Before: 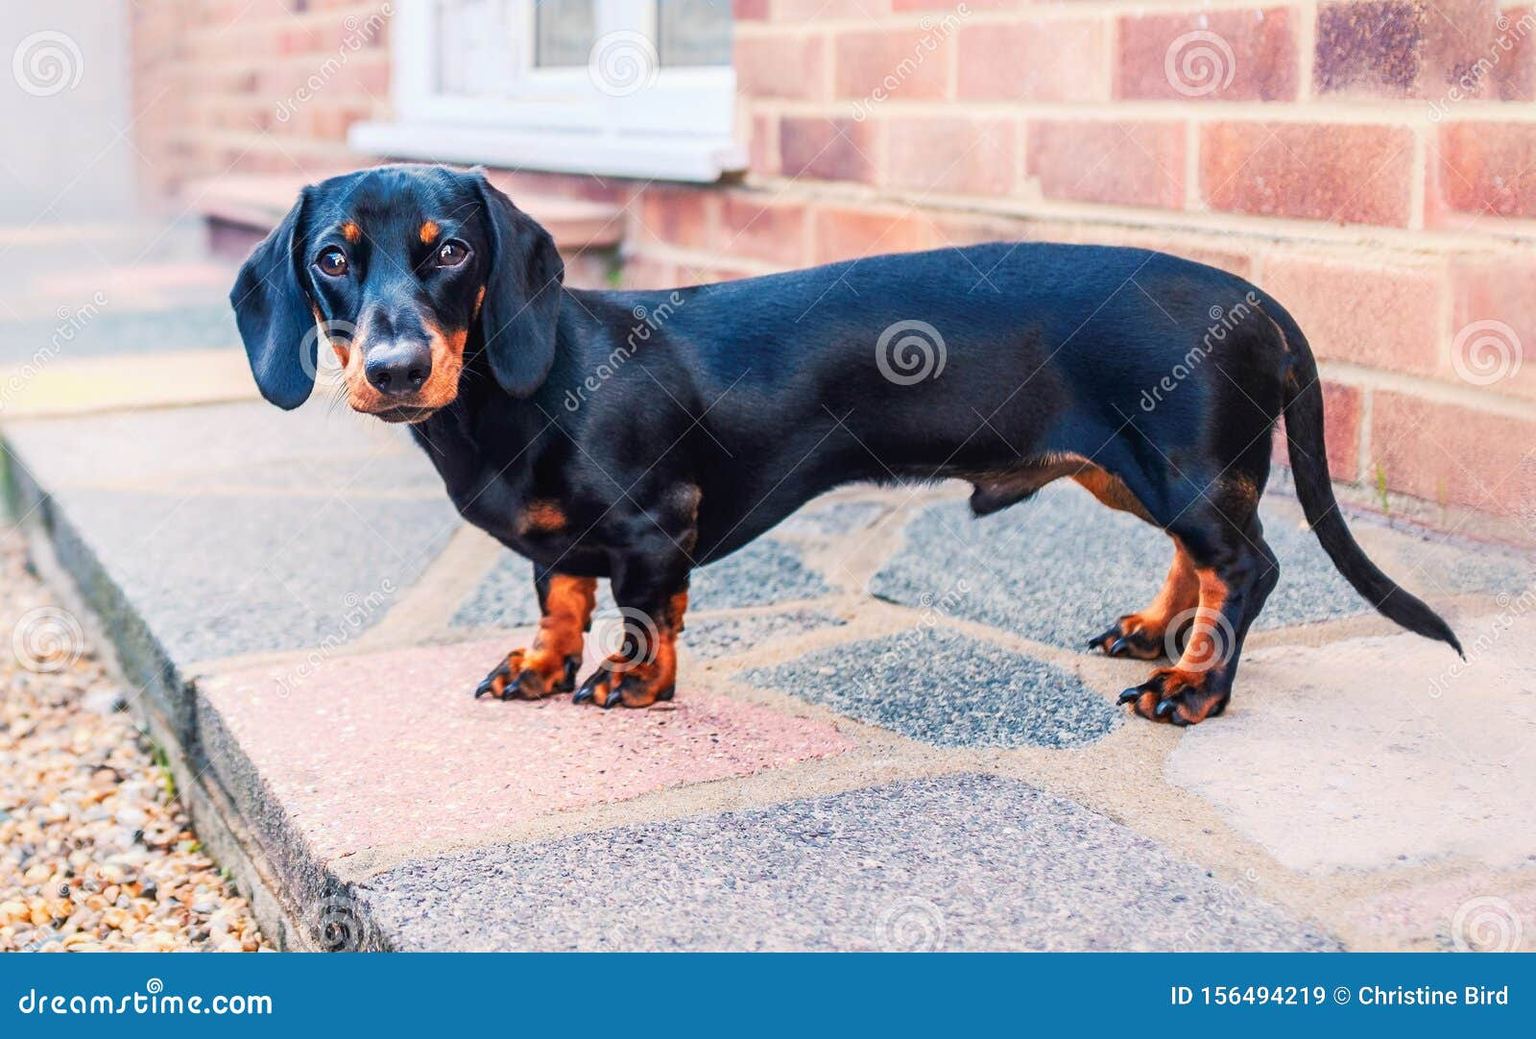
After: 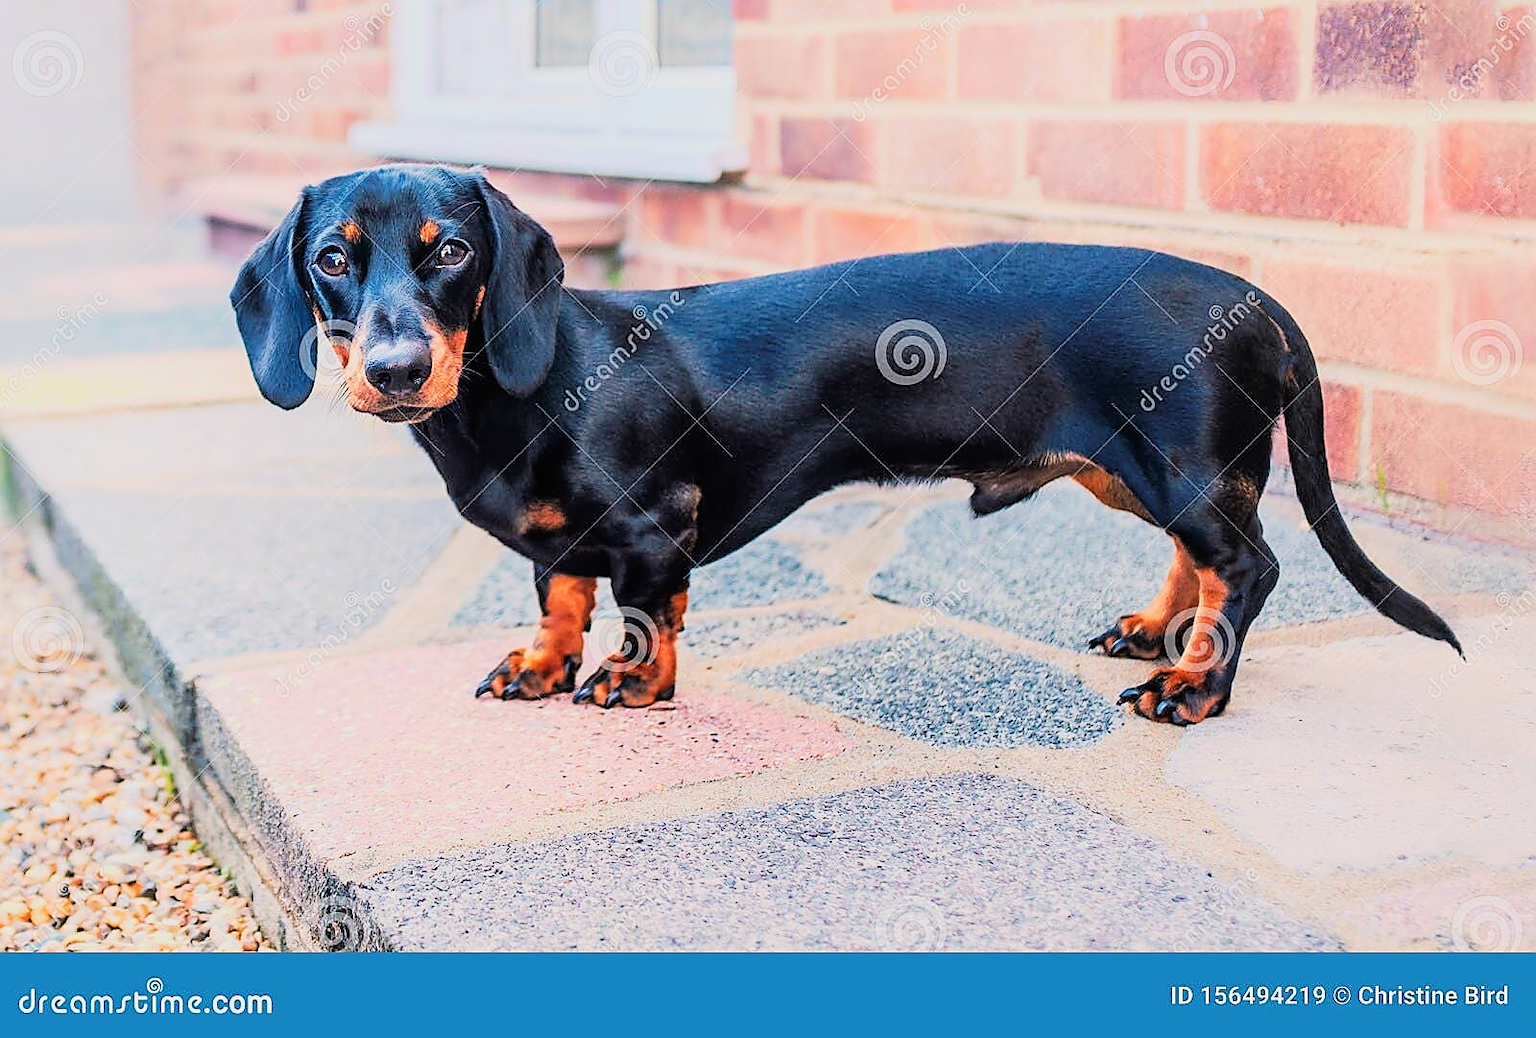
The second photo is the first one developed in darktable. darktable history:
filmic rgb: black relative exposure -7.65 EV, white relative exposure 4.56 EV, hardness 3.61, contrast 1.061, color science v6 (2022)
exposure: black level correction -0.001, exposure 0.53 EV, compensate exposure bias true, compensate highlight preservation false
sharpen: radius 1.359, amount 1.265, threshold 0.685
